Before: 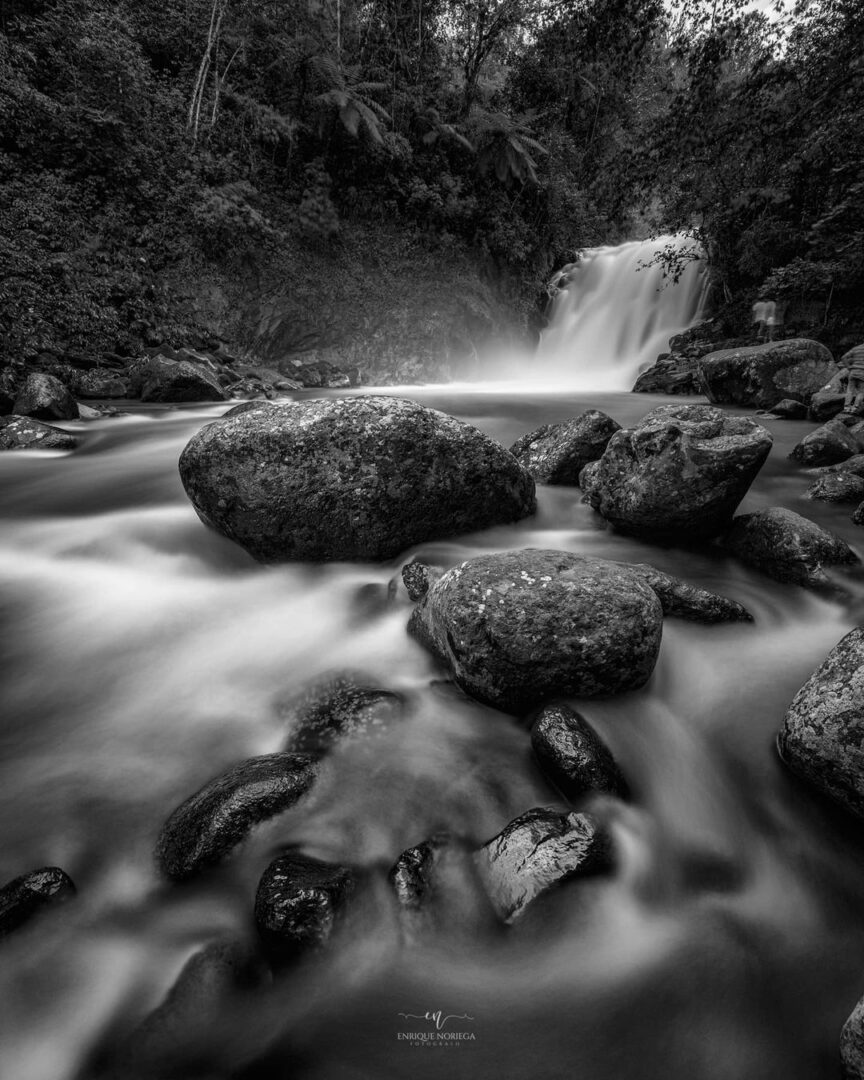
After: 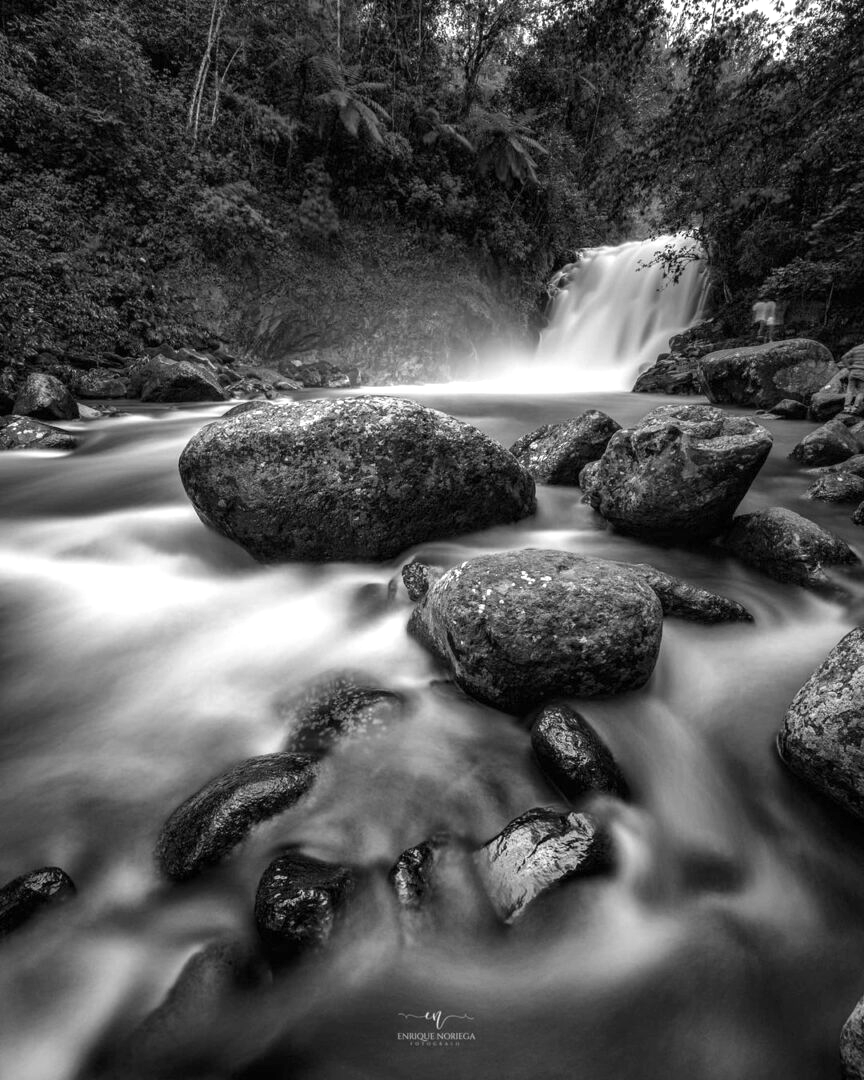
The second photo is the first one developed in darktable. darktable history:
exposure: exposure 0.56 EV, compensate highlight preservation false
